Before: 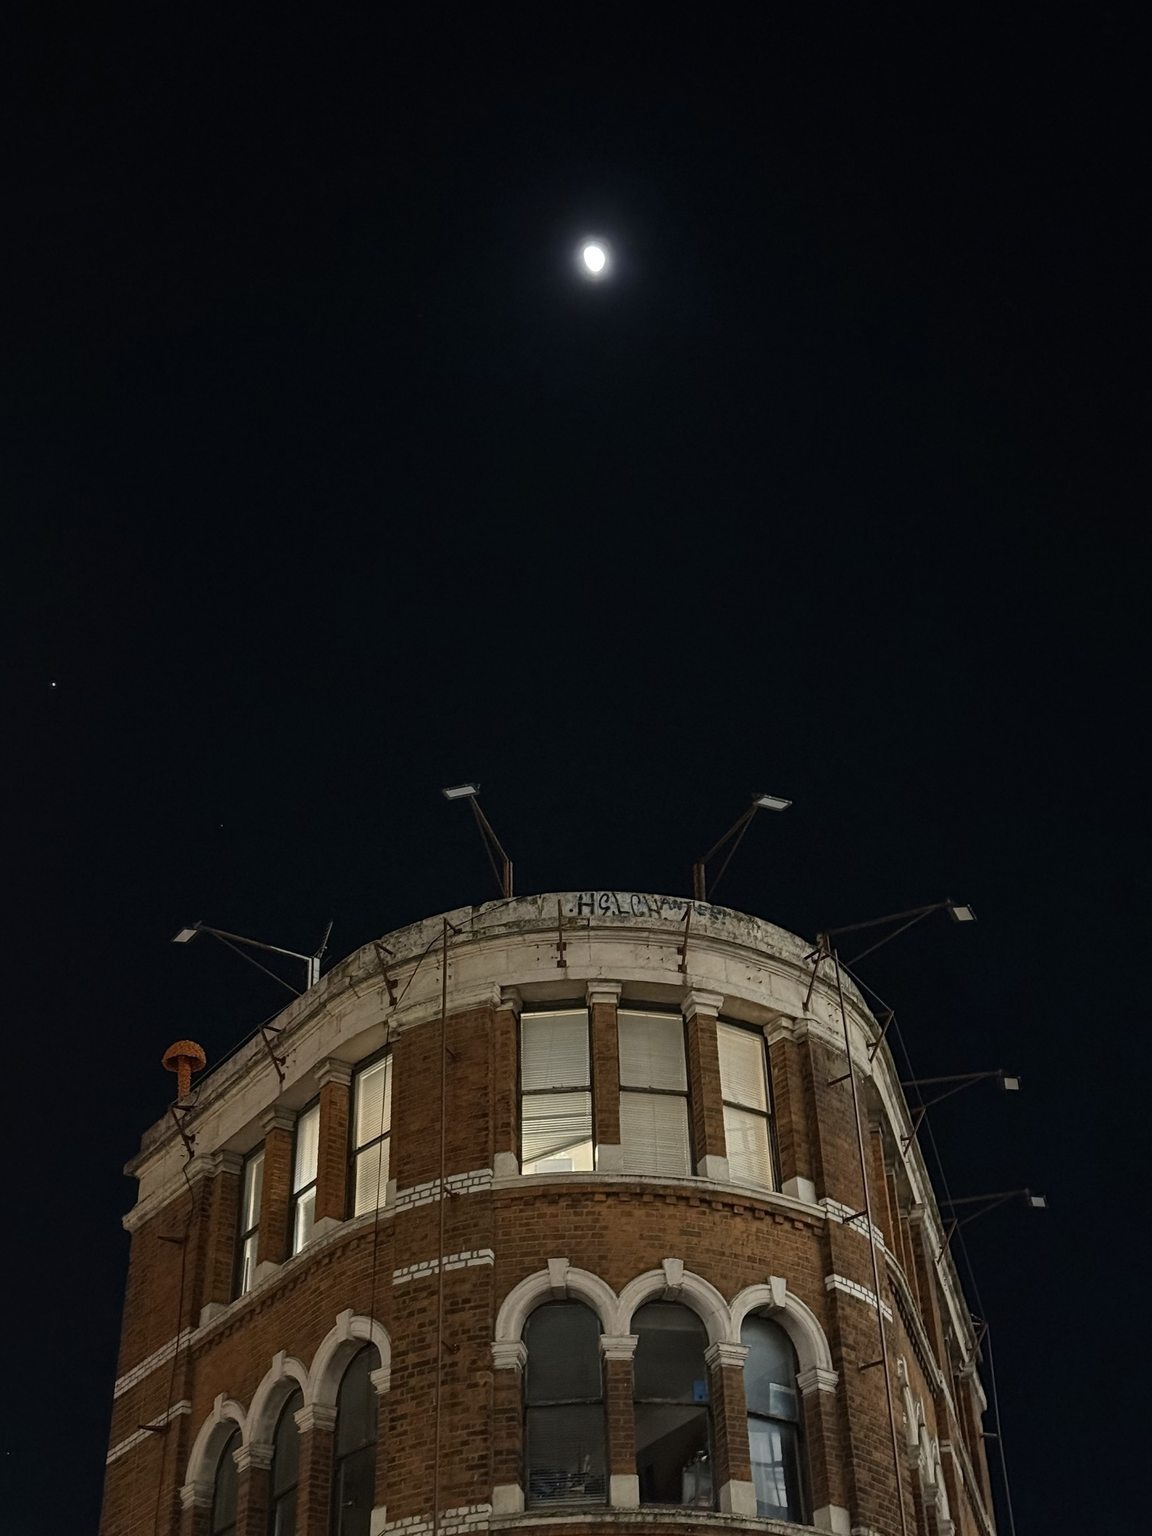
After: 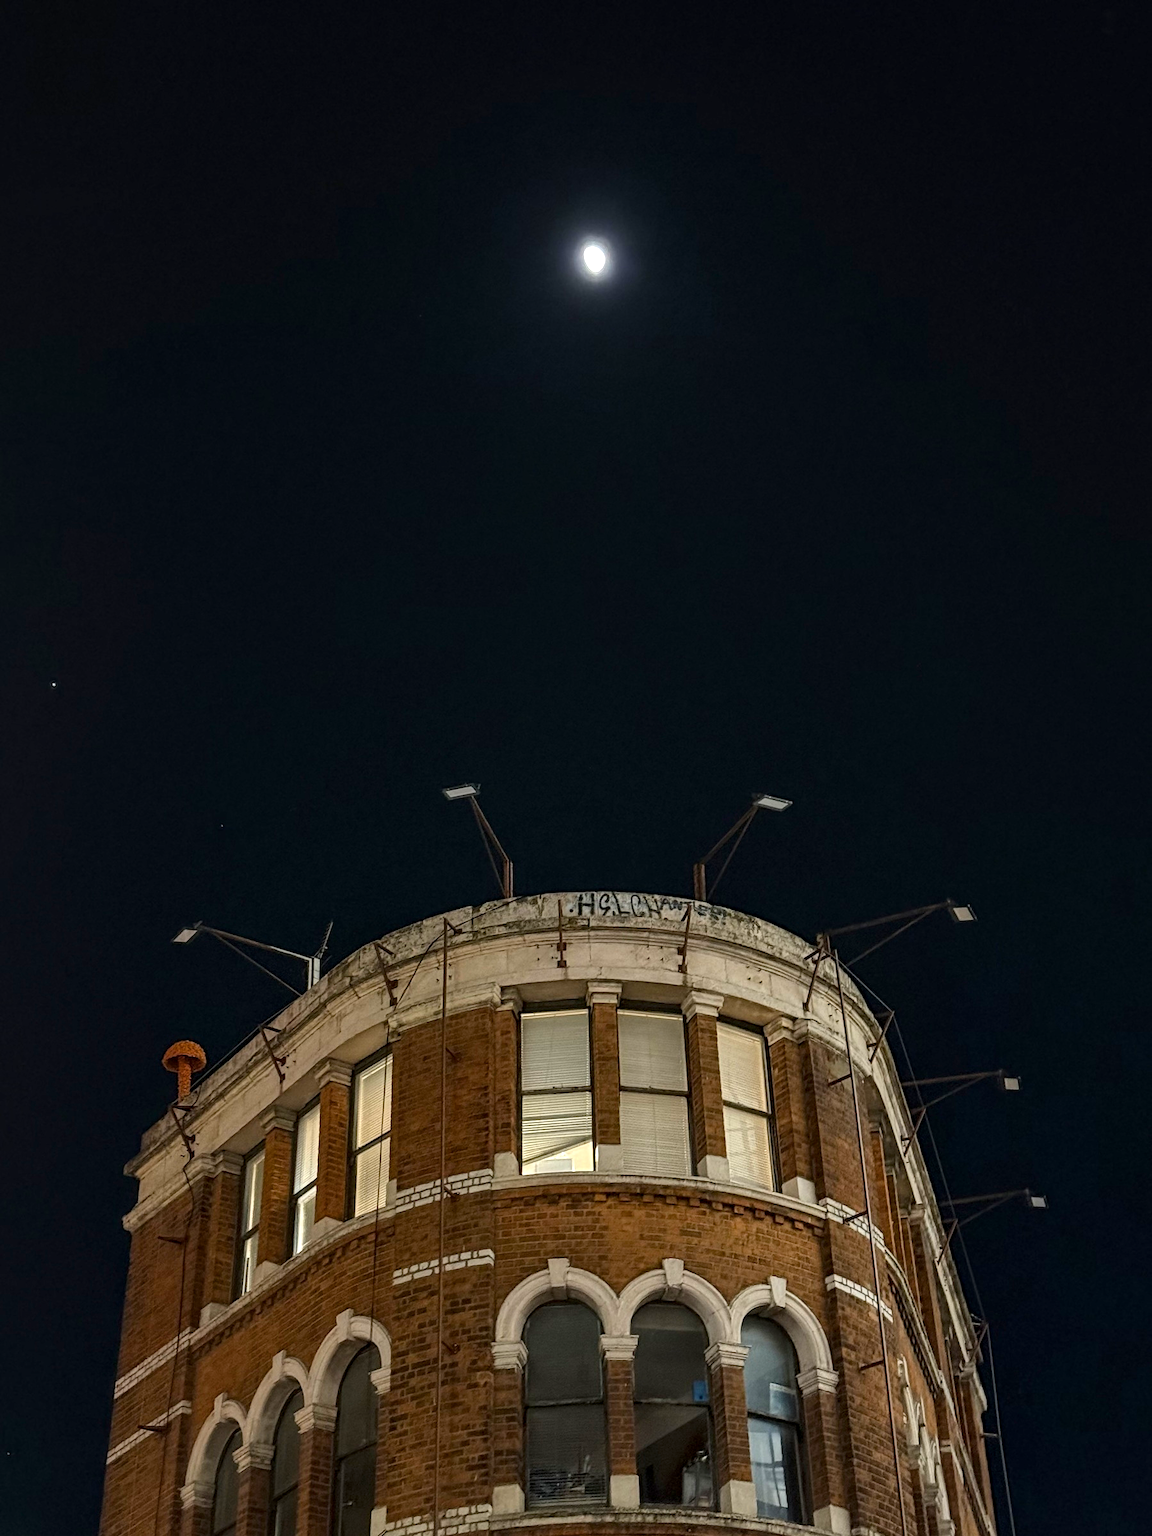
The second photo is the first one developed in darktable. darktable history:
local contrast: shadows 91%, midtone range 0.496
color balance rgb: linear chroma grading › global chroma 8.718%, perceptual saturation grading › global saturation -0.01%, perceptual brilliance grading › global brilliance 9.808%, perceptual brilliance grading › shadows 14.516%
